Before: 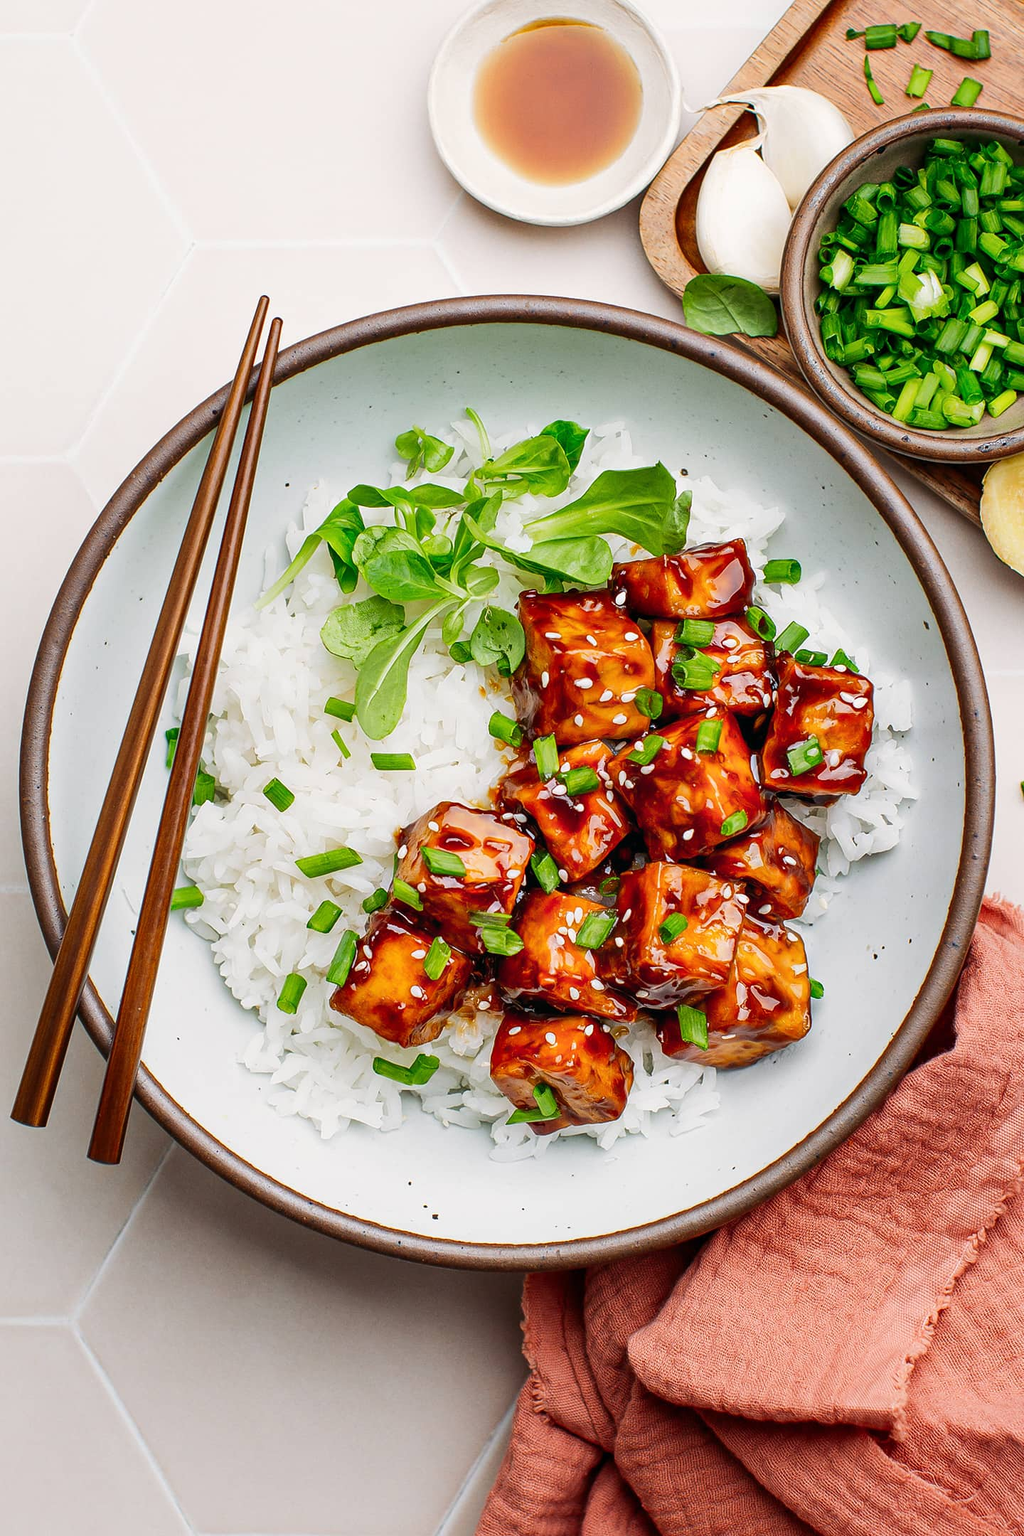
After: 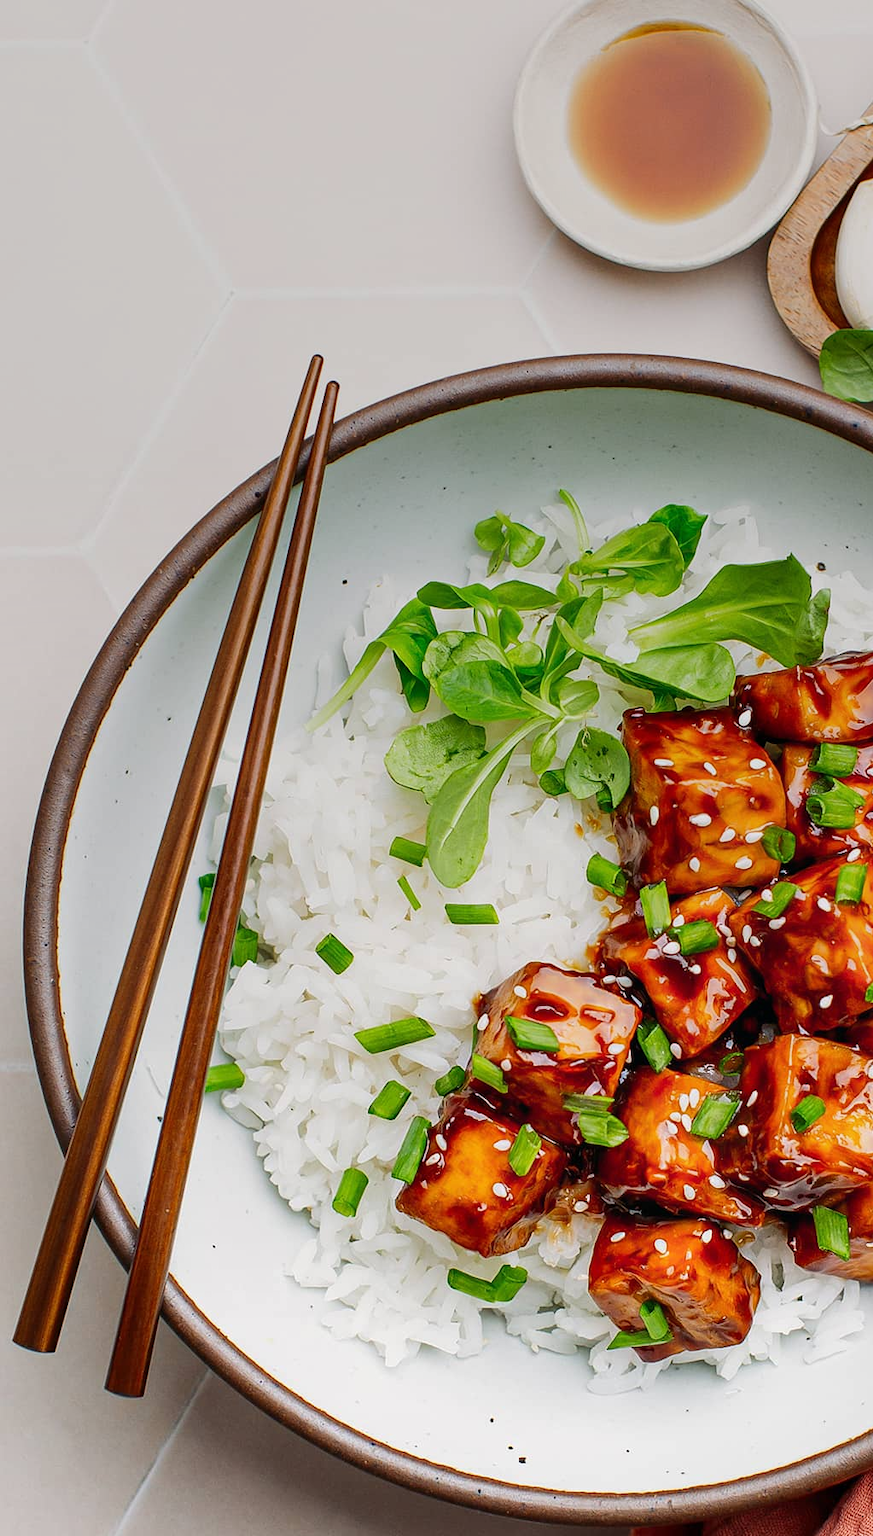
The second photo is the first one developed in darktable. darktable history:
graduated density: rotation -0.352°, offset 57.64
crop: right 28.885%, bottom 16.626%
